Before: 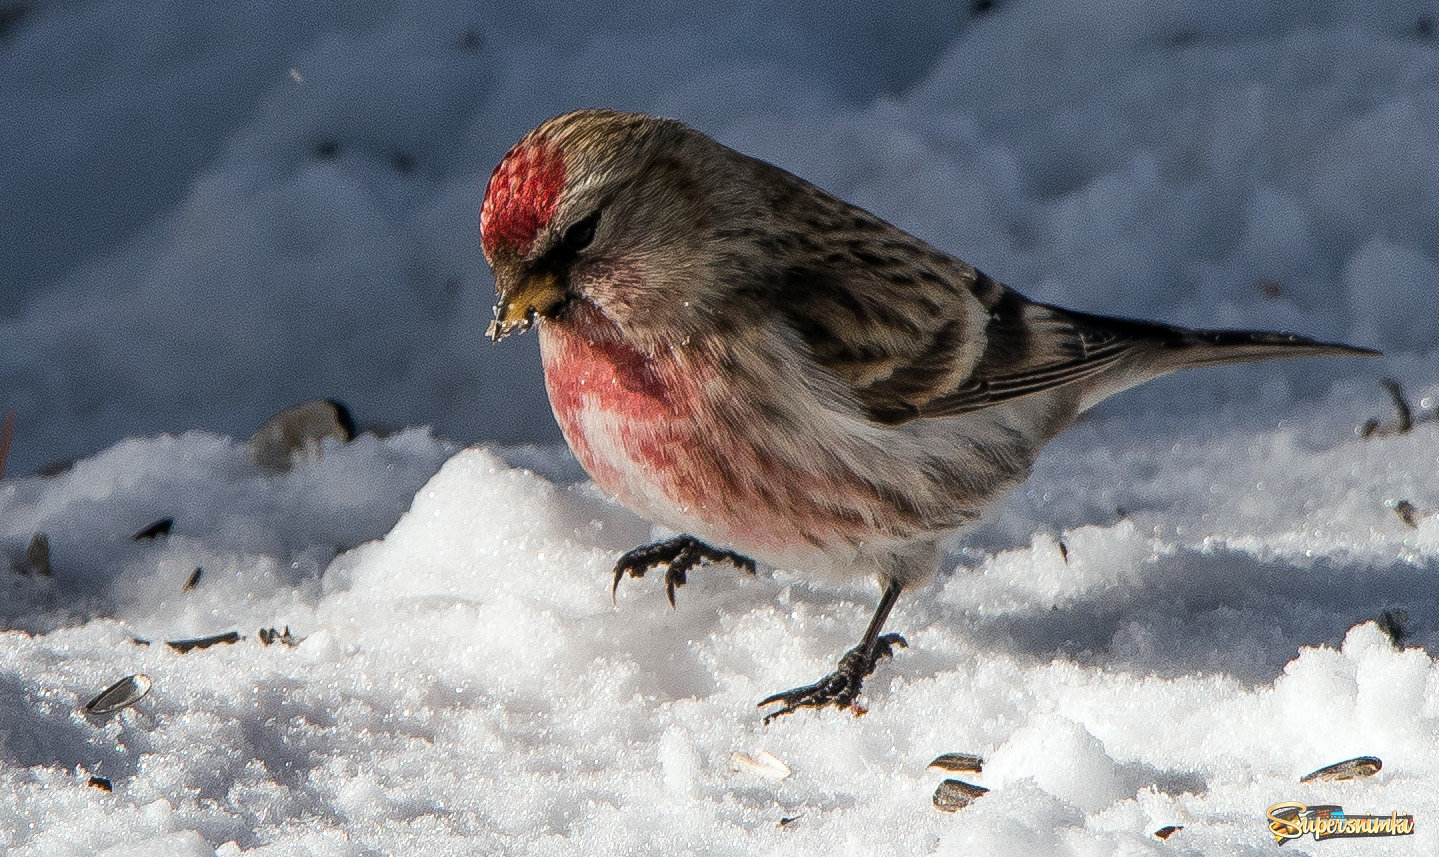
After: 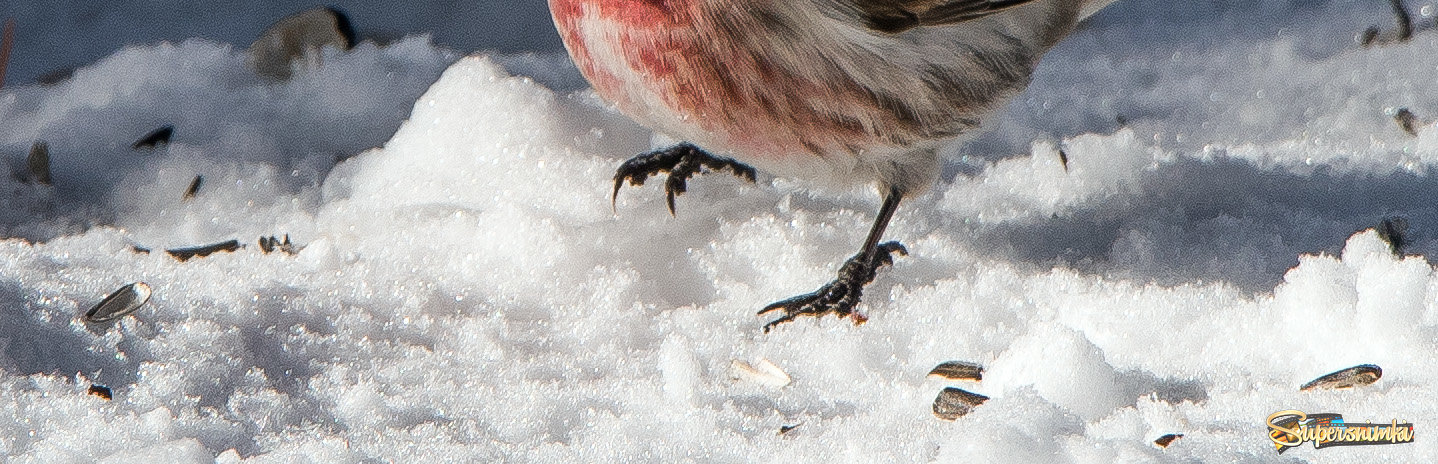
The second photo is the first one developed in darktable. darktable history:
crop and rotate: top 45.798%, right 0.045%
